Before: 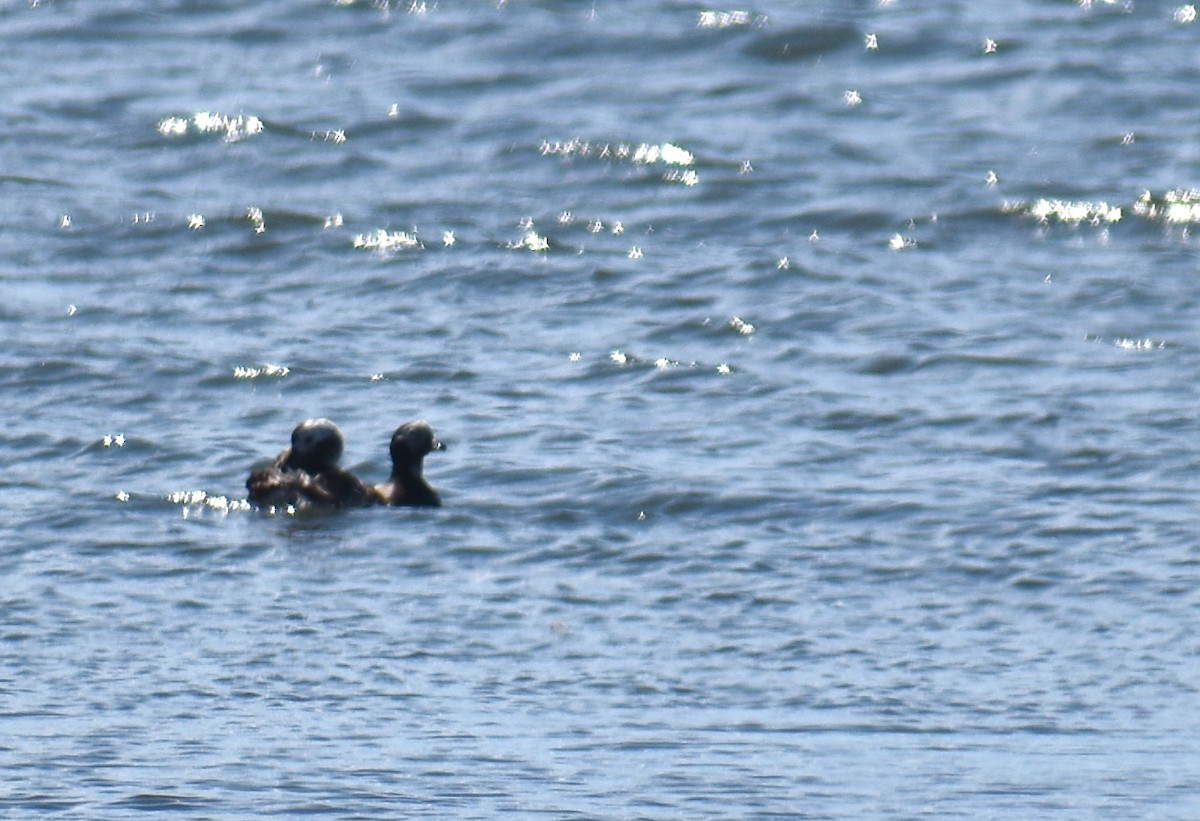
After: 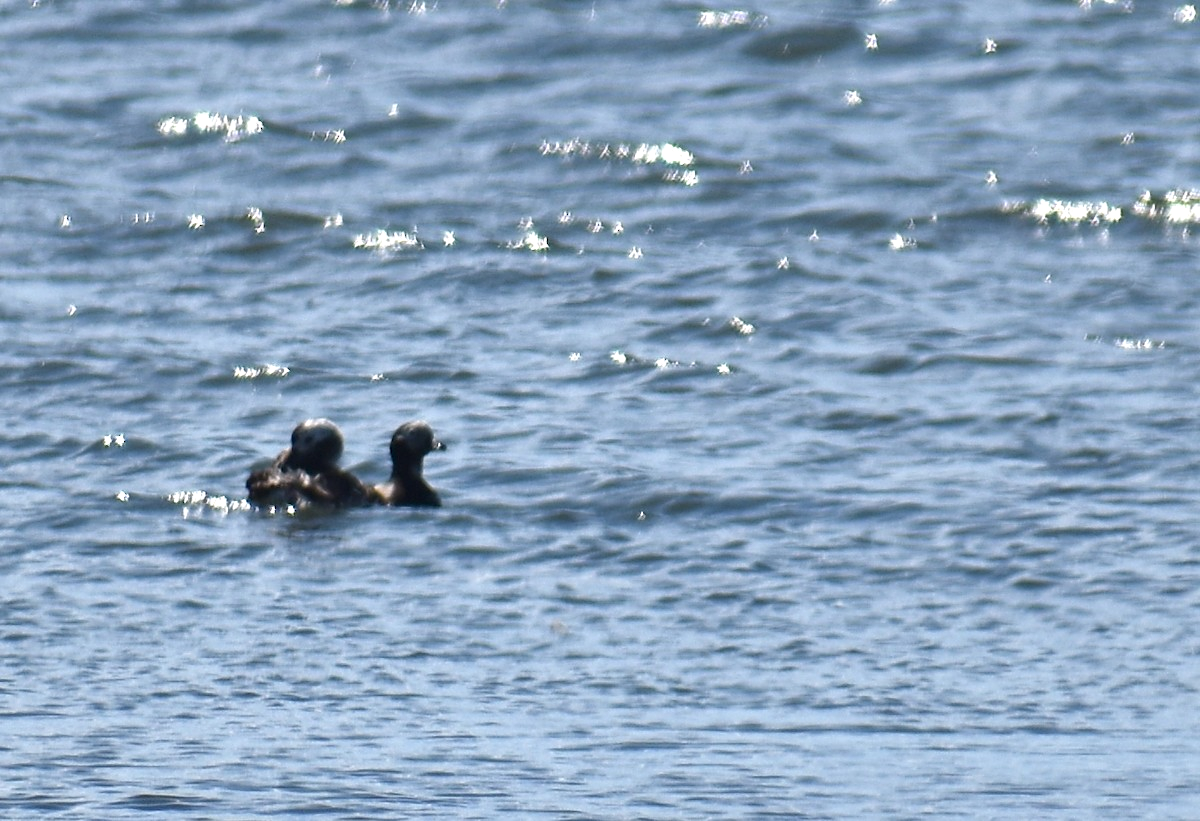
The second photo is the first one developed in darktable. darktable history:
contrast equalizer: octaves 7, y [[0.5, 0.504, 0.515, 0.527, 0.535, 0.534], [0.5 ×6], [0.491, 0.387, 0.179, 0.068, 0.068, 0.068], [0 ×5, 0.023], [0 ×6]]
